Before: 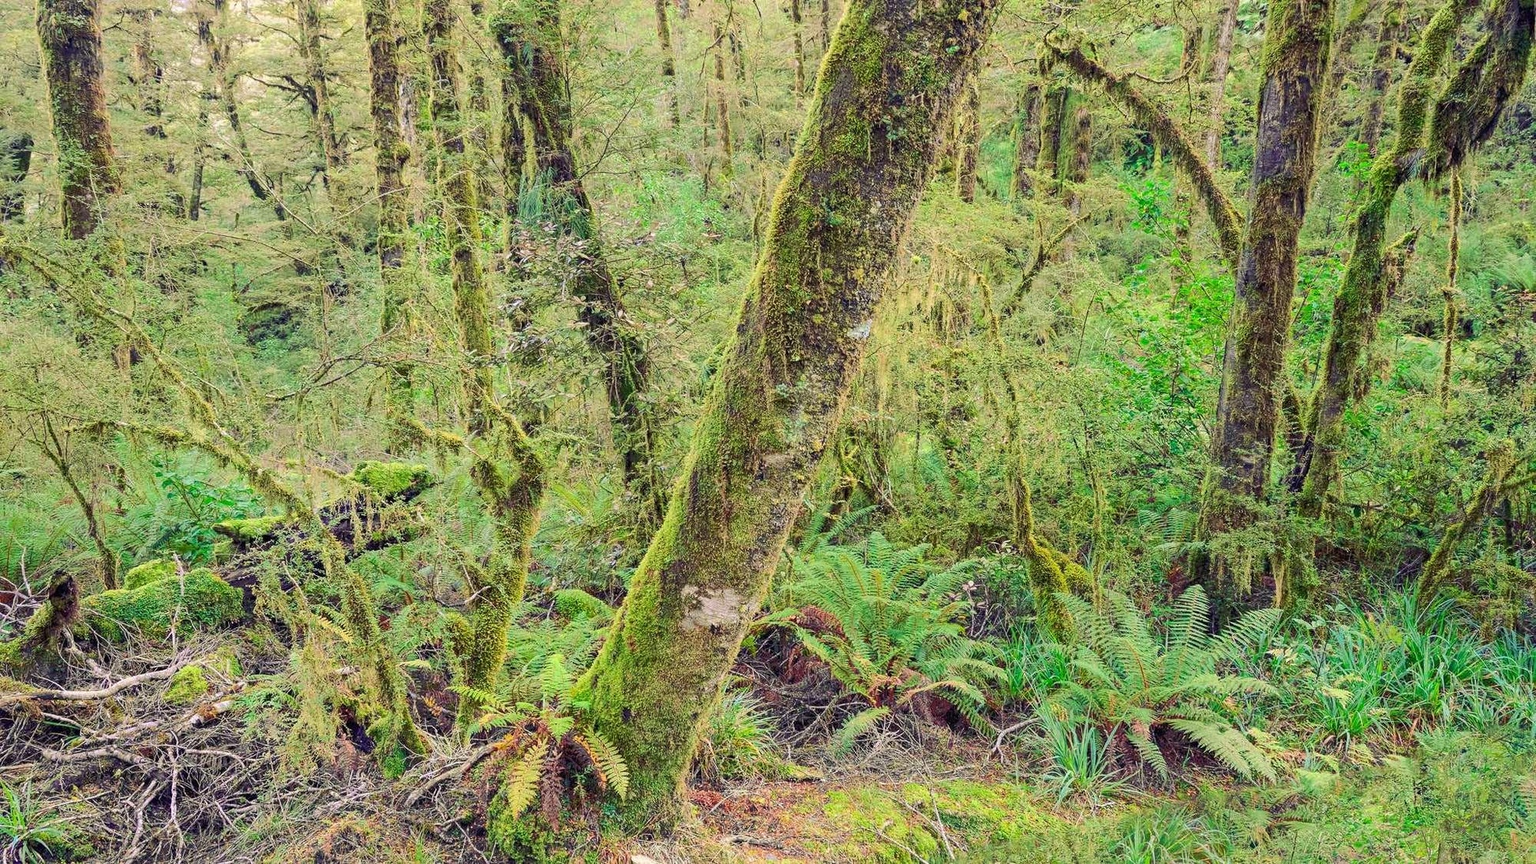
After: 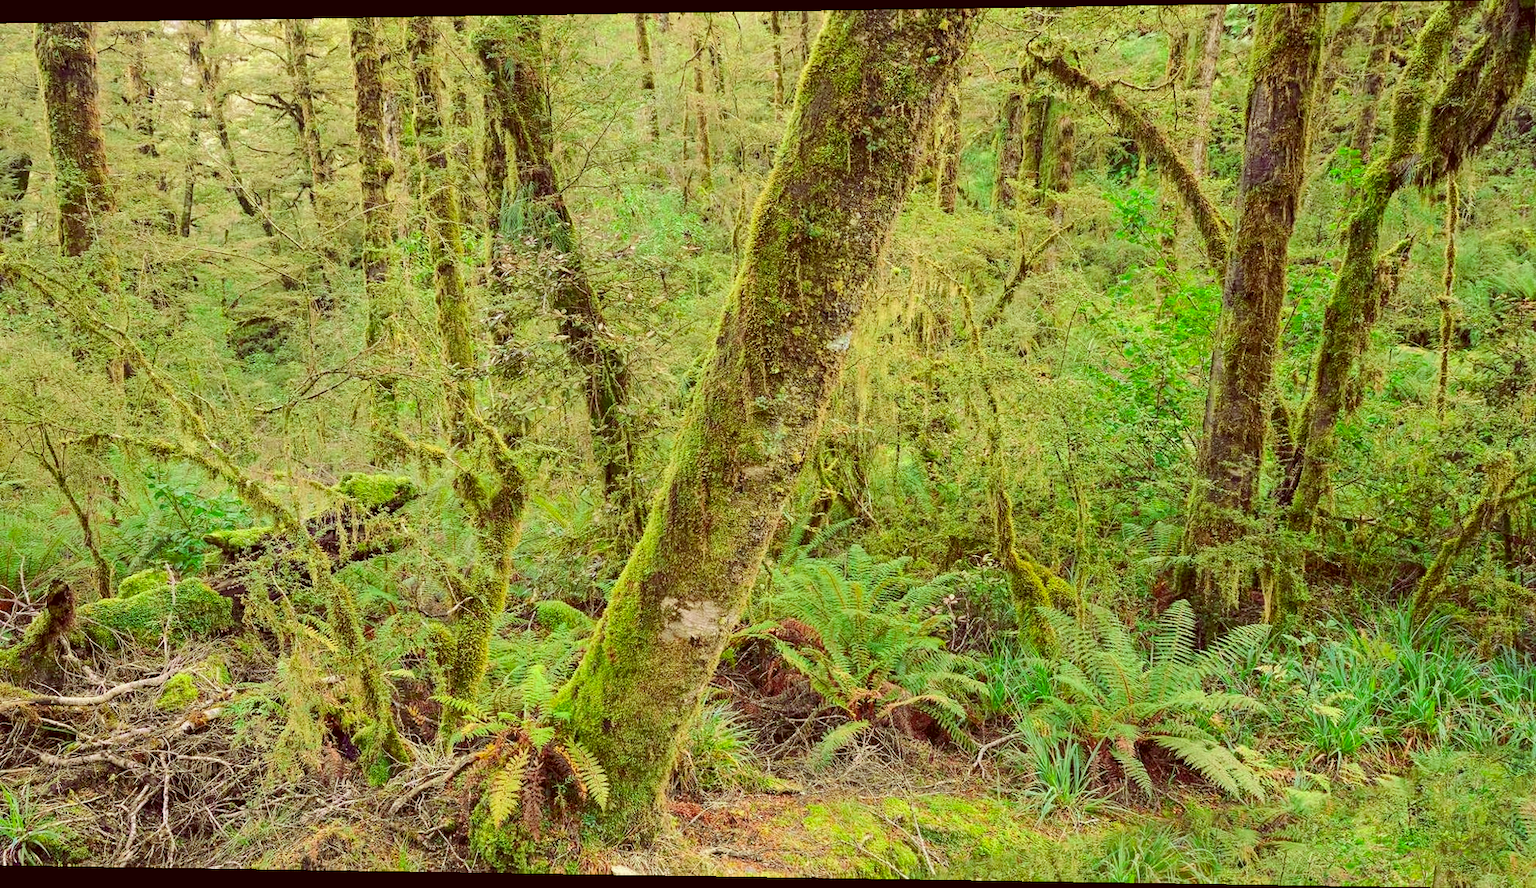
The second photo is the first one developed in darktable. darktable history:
rotate and perspective: lens shift (horizontal) -0.055, automatic cropping off
color correction: highlights a* -5.3, highlights b* 9.8, shadows a* 9.8, shadows b* 24.26
